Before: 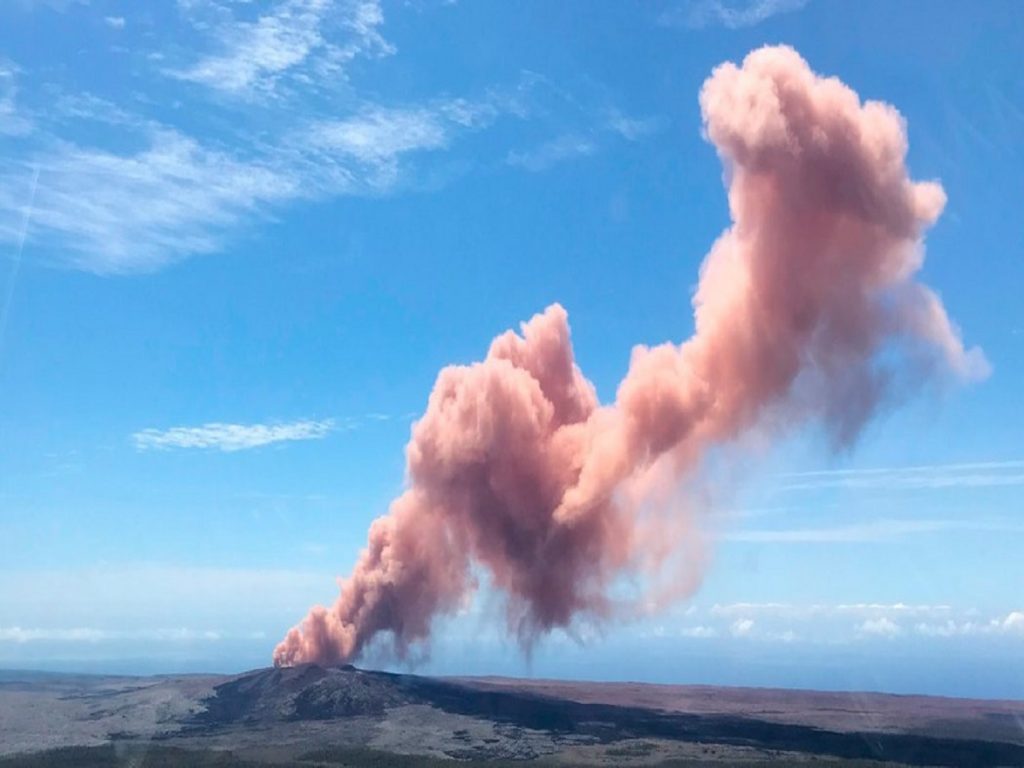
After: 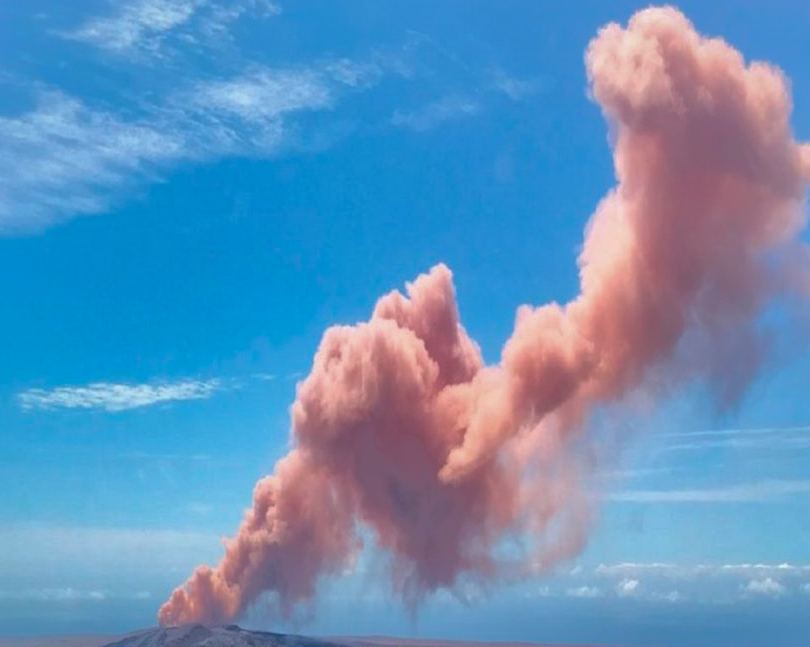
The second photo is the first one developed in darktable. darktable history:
crop: left 11.287%, top 5.261%, right 9.596%, bottom 10.448%
contrast brightness saturation: brightness 0.145
shadows and highlights: shadows 38.28, highlights -76.21
